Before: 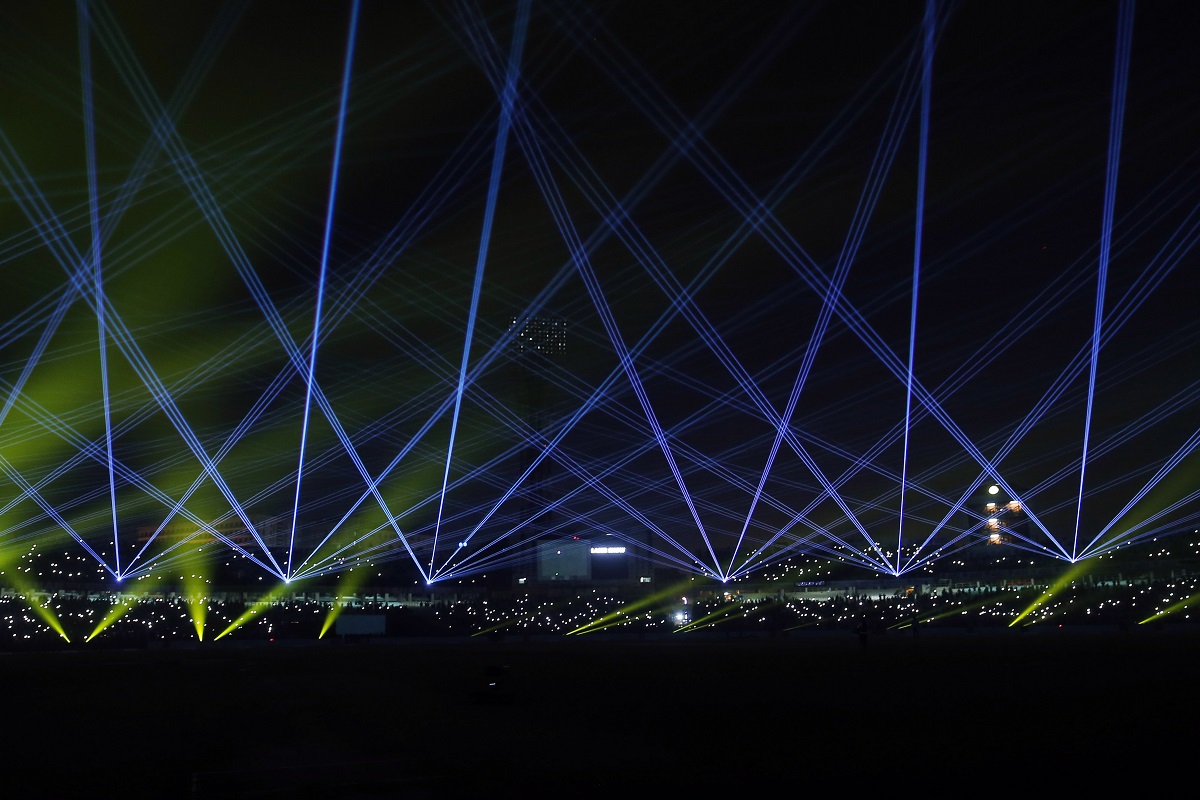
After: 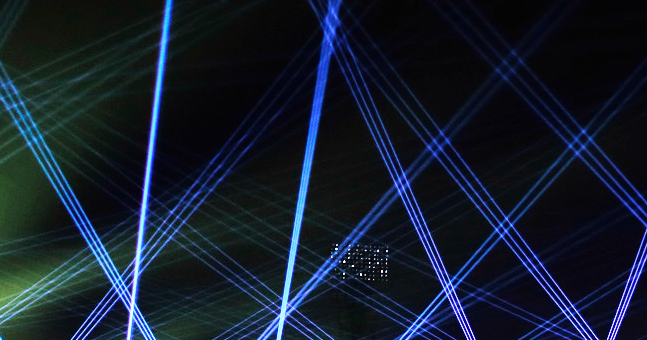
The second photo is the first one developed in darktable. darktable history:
base curve: curves: ch0 [(0, 0) (0.028, 0.03) (0.121, 0.232) (0.46, 0.748) (0.859, 0.968) (1, 1)], preserve colors none
crop: left 14.842%, top 9.214%, right 31.174%, bottom 48.252%
exposure: black level correction 0, exposure 0.694 EV, compensate highlight preservation false
color correction: highlights a* 15.21, highlights b* -24.85
tone curve: curves: ch0 [(0, 0) (0.003, 0.003) (0.011, 0.012) (0.025, 0.028) (0.044, 0.049) (0.069, 0.091) (0.1, 0.144) (0.136, 0.21) (0.177, 0.277) (0.224, 0.352) (0.277, 0.433) (0.335, 0.523) (0.399, 0.613) (0.468, 0.702) (0.543, 0.79) (0.623, 0.867) (0.709, 0.916) (0.801, 0.946) (0.898, 0.972) (1, 1)], color space Lab, independent channels, preserve colors none
